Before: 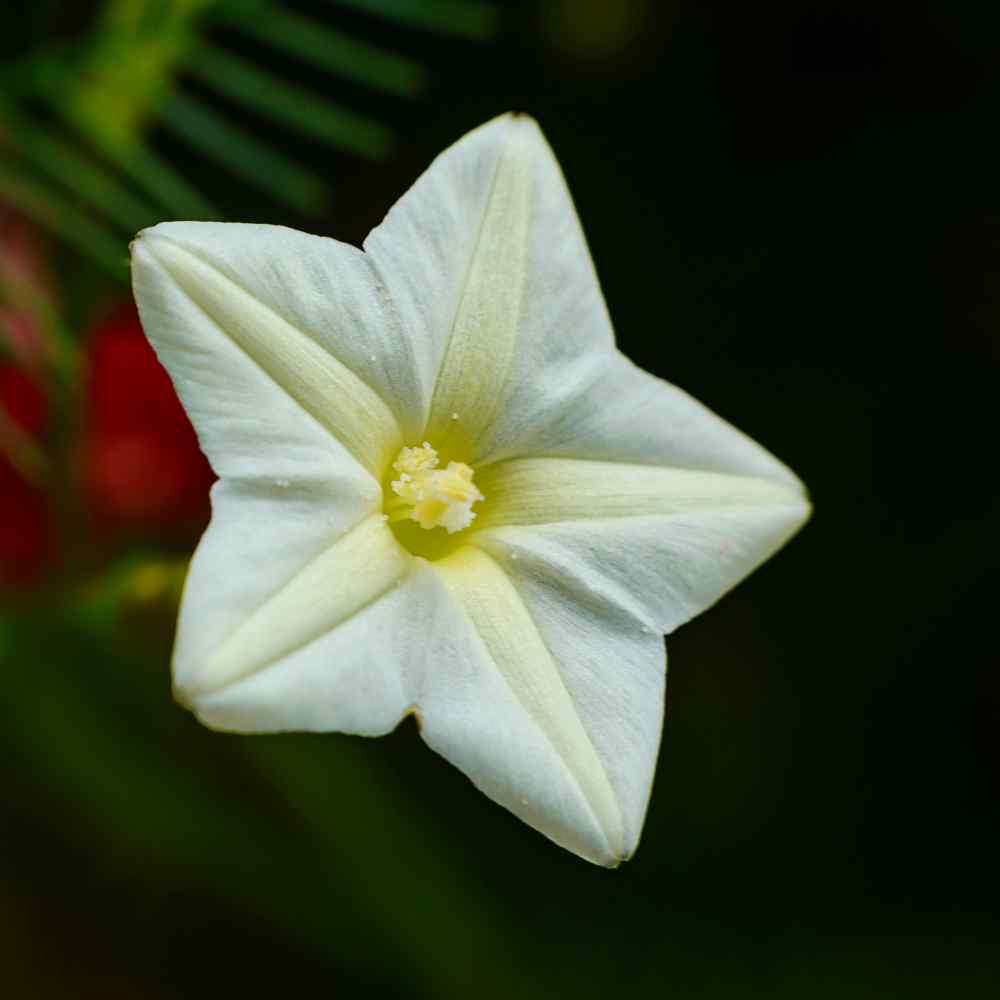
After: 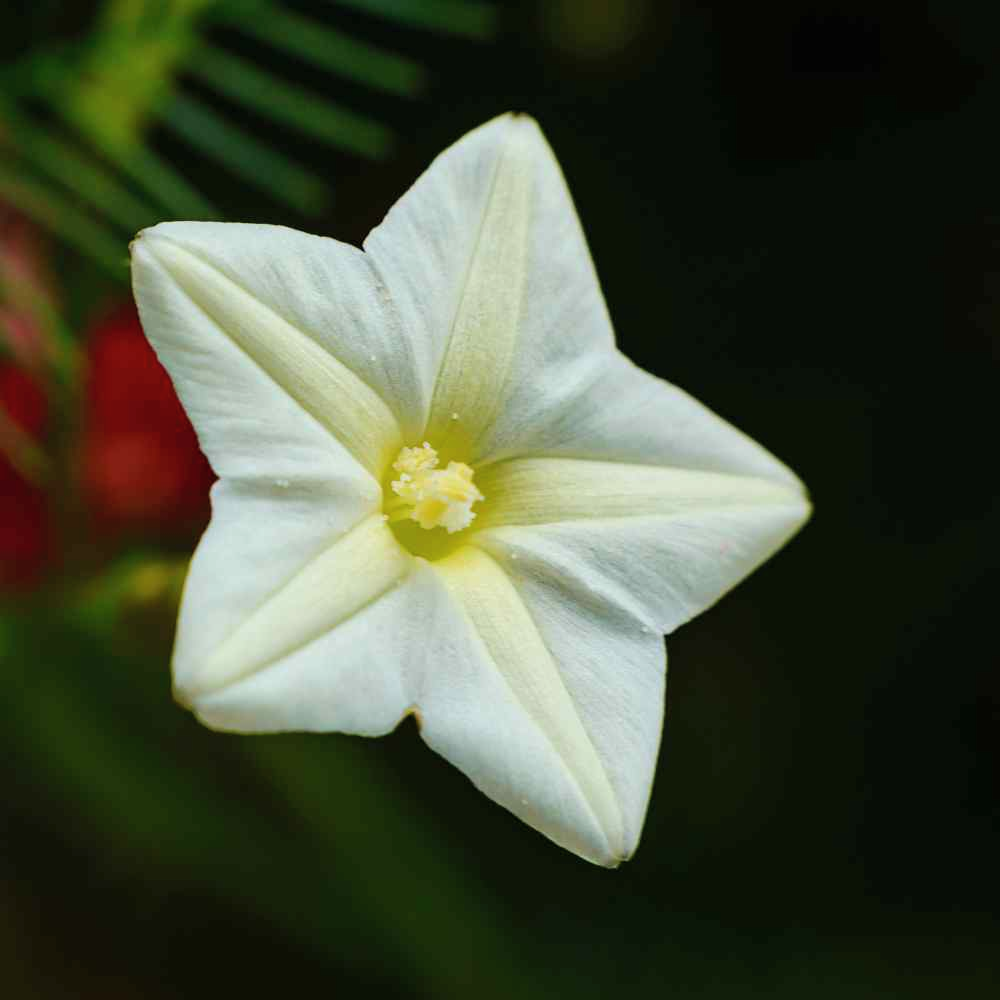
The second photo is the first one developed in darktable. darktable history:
contrast brightness saturation: contrast 0.052, brightness 0.062, saturation 0.014
